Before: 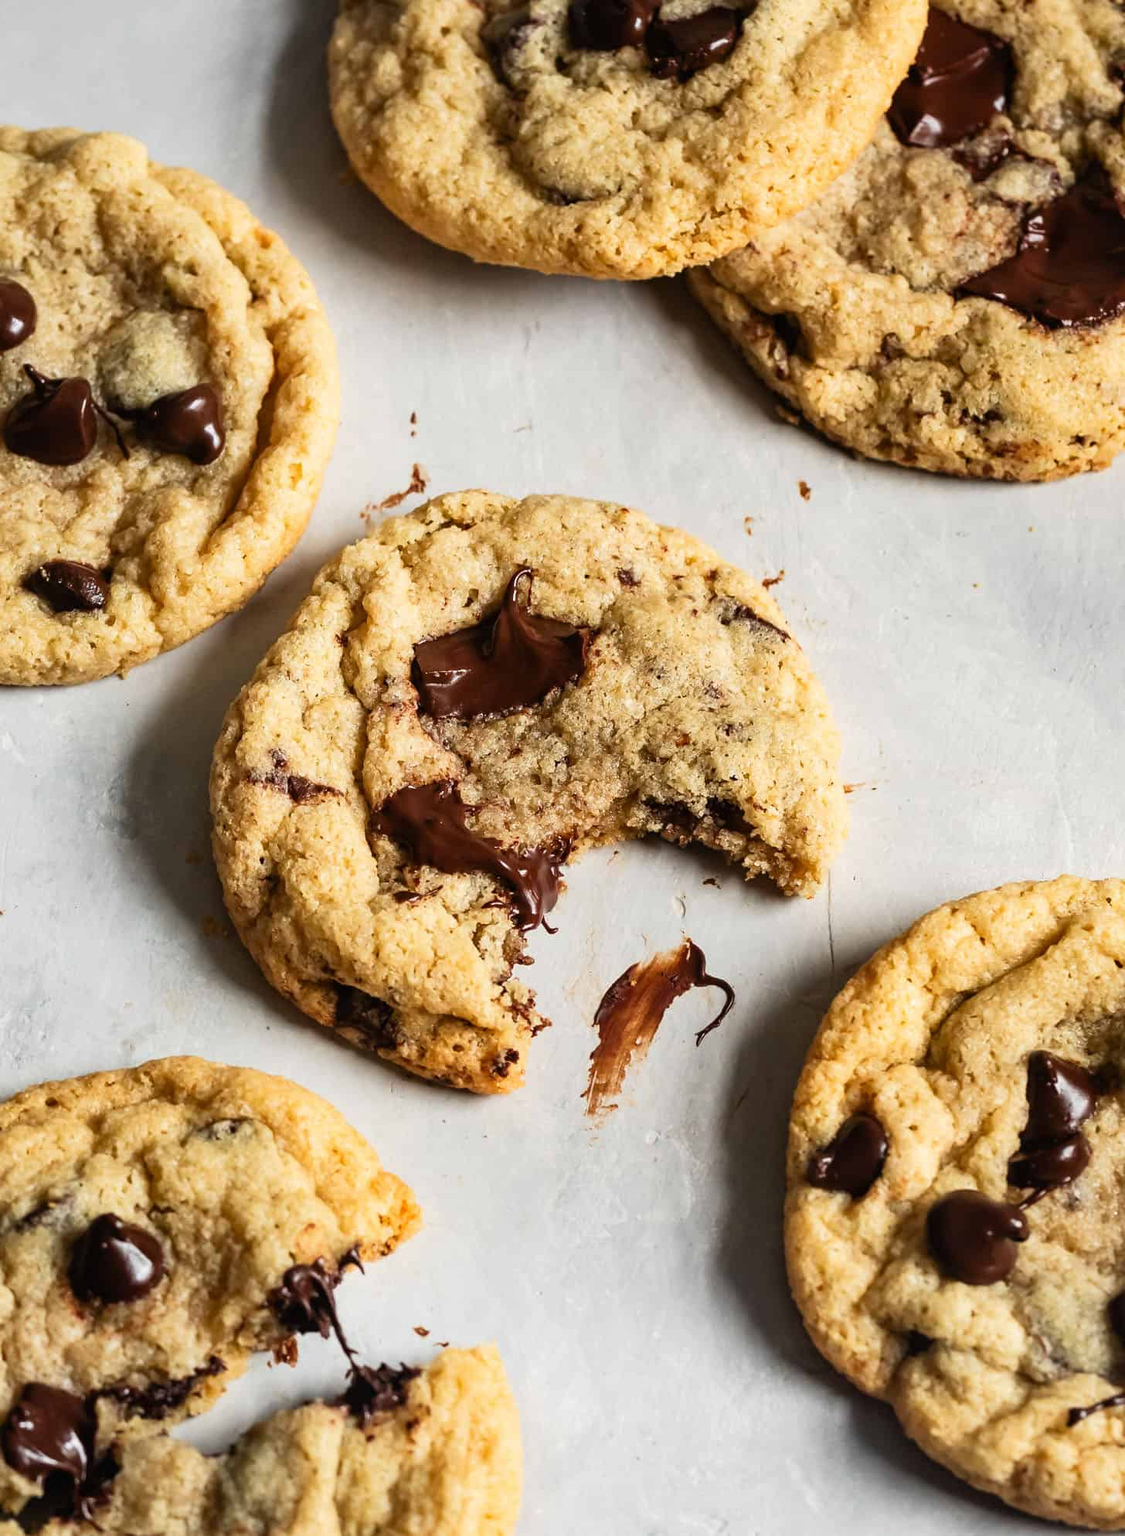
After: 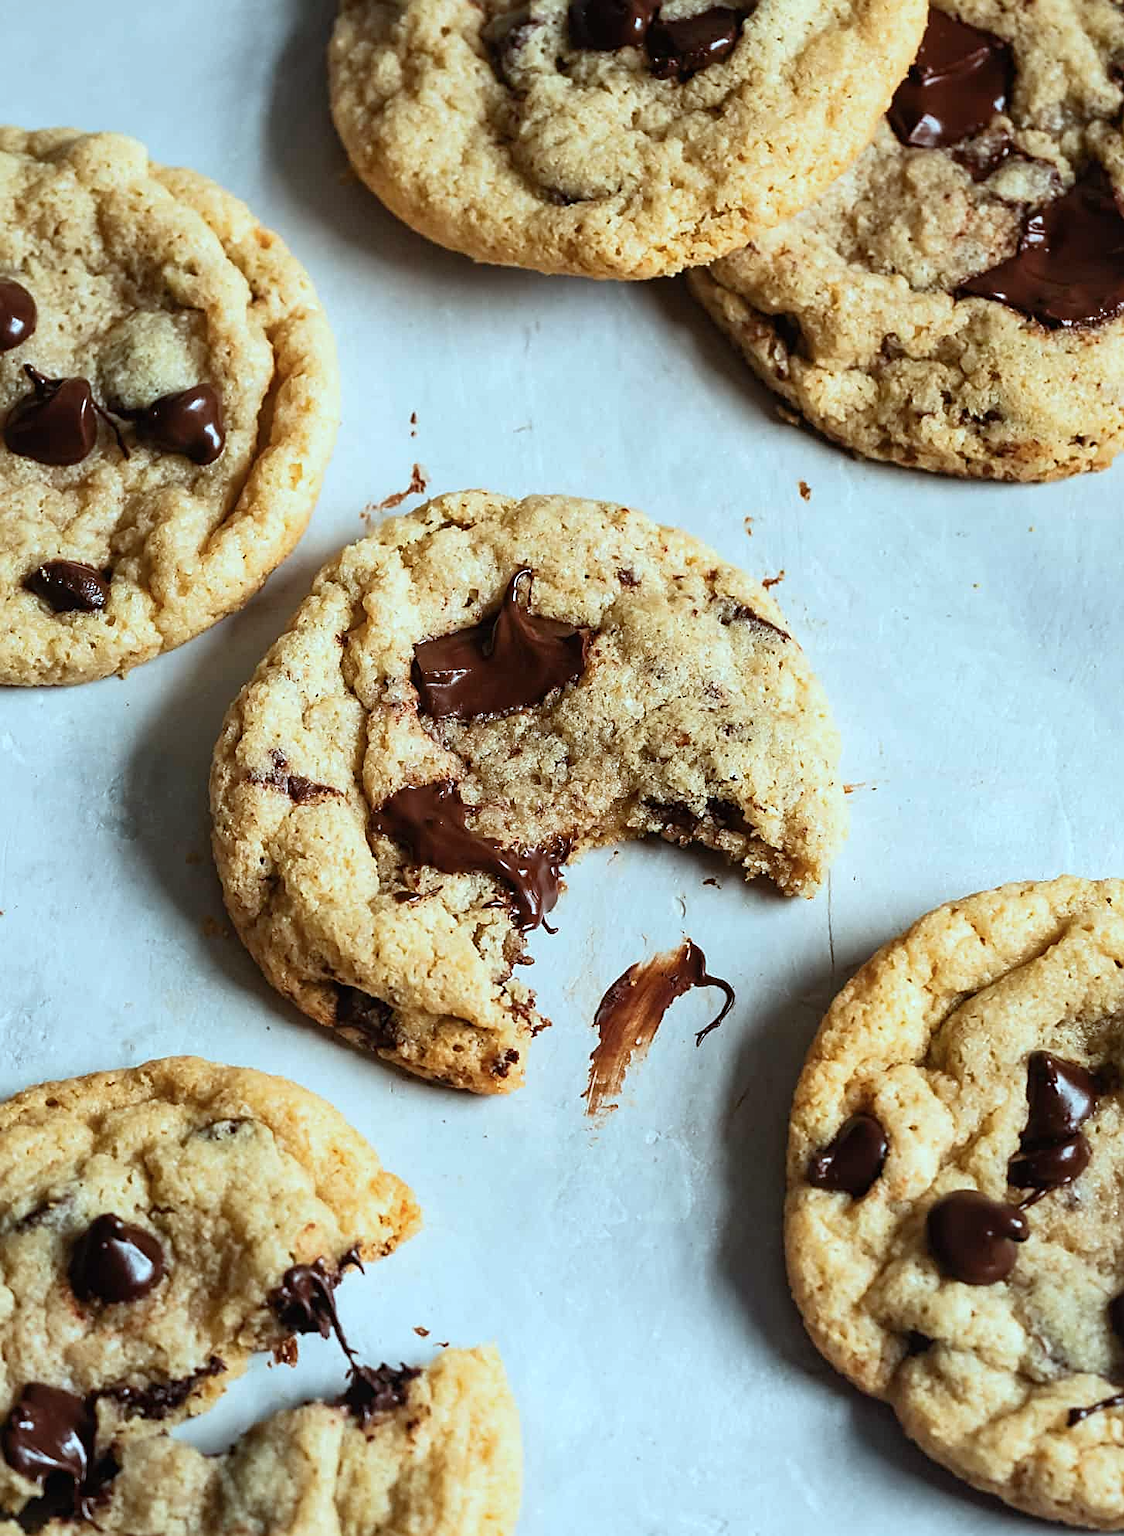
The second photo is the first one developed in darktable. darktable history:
sharpen: on, module defaults
color correction: highlights a* -11.58, highlights b* -15.68
